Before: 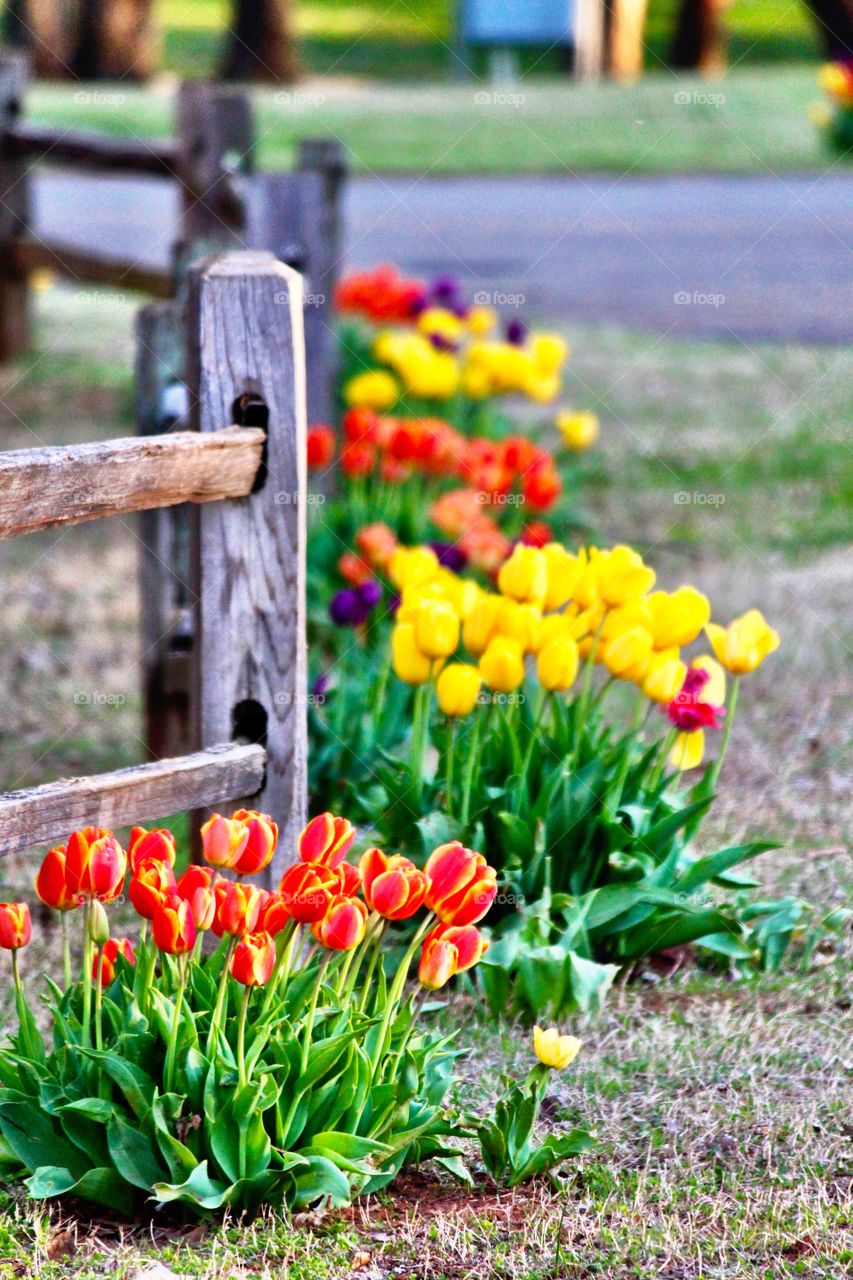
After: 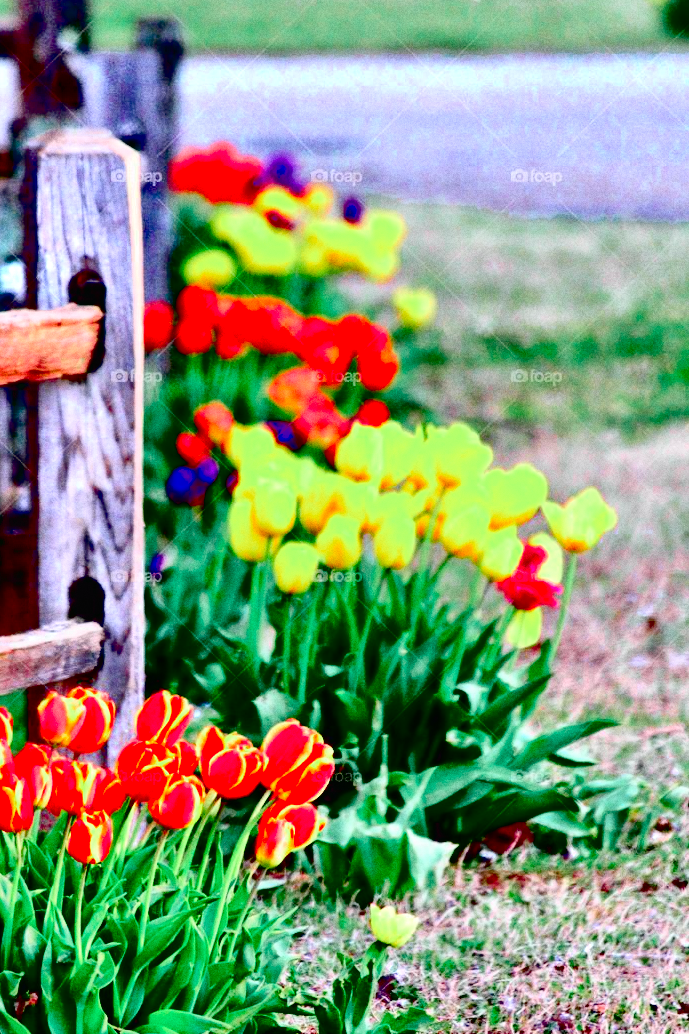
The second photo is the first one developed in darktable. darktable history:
tone curve: curves: ch0 [(0, 0.014) (0.12, 0.096) (0.386, 0.49) (0.54, 0.684) (0.751, 0.855) (0.89, 0.943) (0.998, 0.989)]; ch1 [(0, 0) (0.133, 0.099) (0.437, 0.41) (0.5, 0.5) (0.517, 0.536) (0.548, 0.575) (0.582, 0.639) (0.627, 0.692) (0.836, 0.868) (1, 1)]; ch2 [(0, 0) (0.374, 0.341) (0.456, 0.443) (0.478, 0.49) (0.501, 0.5) (0.528, 0.538) (0.55, 0.6) (0.572, 0.633) (0.702, 0.775) (1, 1)], color space Lab, independent channels, preserve colors none
crop: left 19.159%, top 9.58%, bottom 9.58%
color zones: curves: ch0 [(0, 0.466) (0.128, 0.466) (0.25, 0.5) (0.375, 0.456) (0.5, 0.5) (0.625, 0.5) (0.737, 0.652) (0.875, 0.5)]; ch1 [(0, 0.603) (0.125, 0.618) (0.261, 0.348) (0.372, 0.353) (0.497, 0.363) (0.611, 0.45) (0.731, 0.427) (0.875, 0.518) (0.998, 0.652)]; ch2 [(0, 0.559) (0.125, 0.451) (0.253, 0.564) (0.37, 0.578) (0.5, 0.466) (0.625, 0.471) (0.731, 0.471) (0.88, 0.485)]
exposure: black level correction 0.056, exposure -0.039 EV, compensate highlight preservation false
local contrast: mode bilateral grid, contrast 20, coarseness 50, detail 120%, midtone range 0.2
grain: coarseness 3.21 ISO
shadows and highlights: radius 125.46, shadows 21.19, highlights -21.19, low approximation 0.01
